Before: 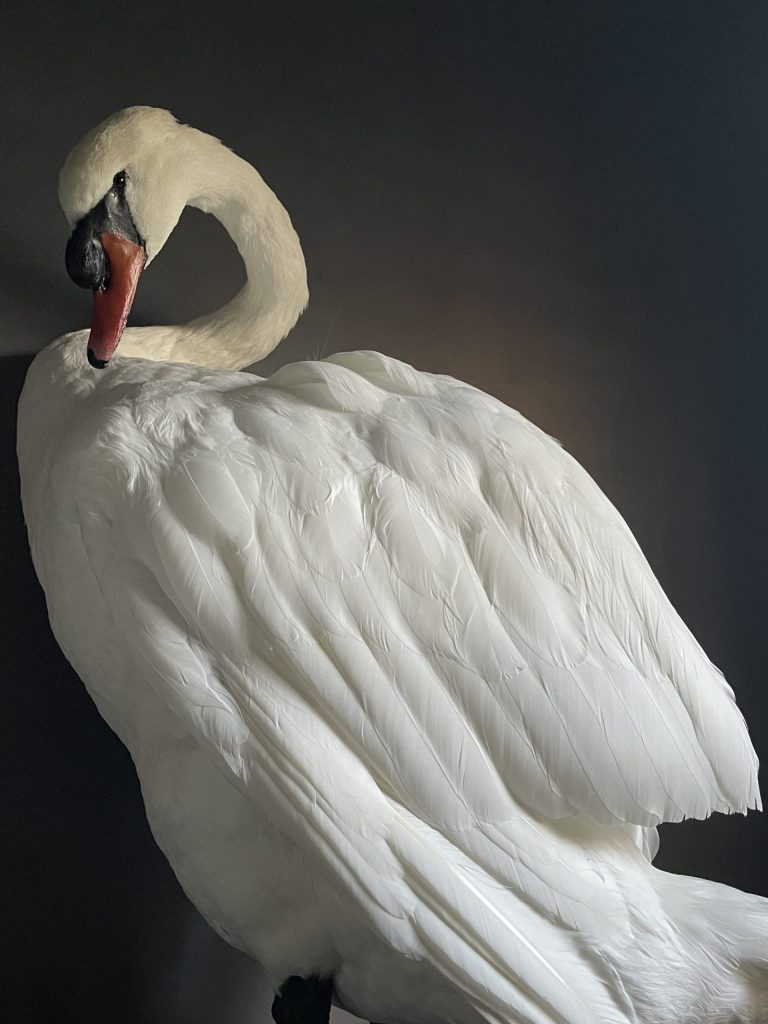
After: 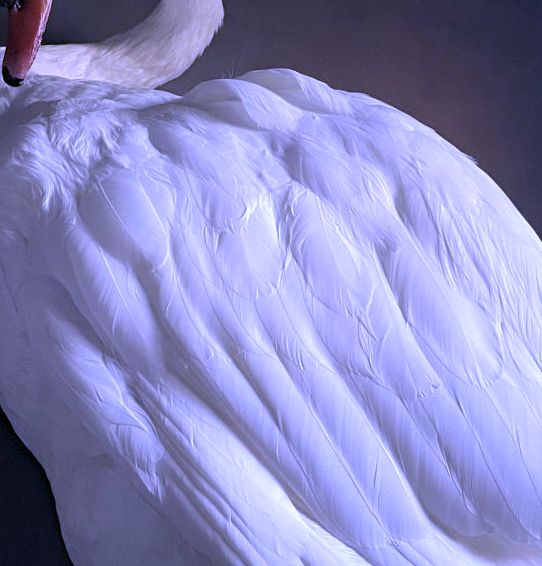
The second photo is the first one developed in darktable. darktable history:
haze removal: compatibility mode true, adaptive false
white balance: red 0.98, blue 1.61
crop: left 11.123%, top 27.61%, right 18.3%, bottom 17.034%
rgb curve: mode RGB, independent channels
